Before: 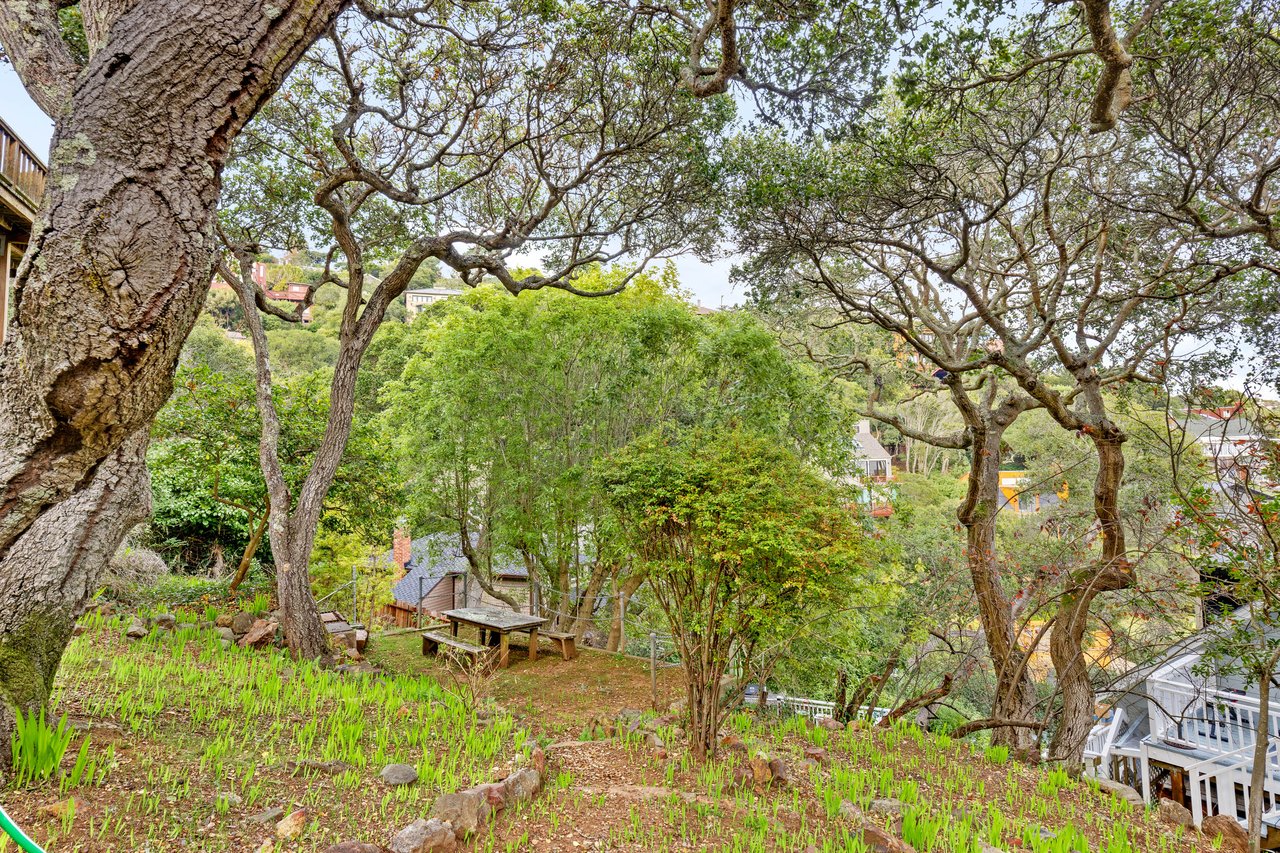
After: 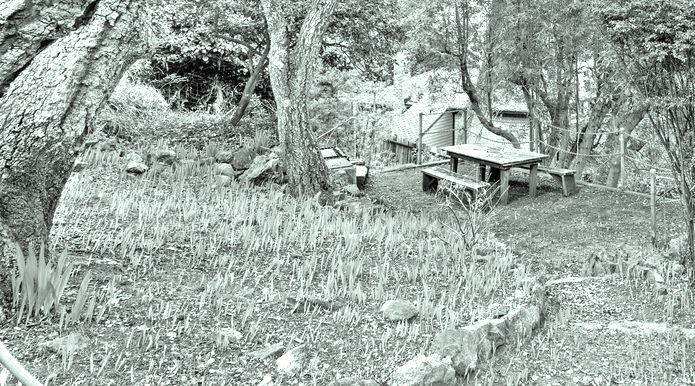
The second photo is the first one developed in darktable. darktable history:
exposure: exposure 1.21 EV, compensate highlight preservation false
color calibration: output gray [0.253, 0.26, 0.487, 0], illuminant as shot in camera, x 0.358, y 0.373, temperature 4628.91 K
color correction: highlights a* -8.45, highlights b* 3.34
crop and rotate: top 54.475%, right 45.664%, bottom 0.169%
